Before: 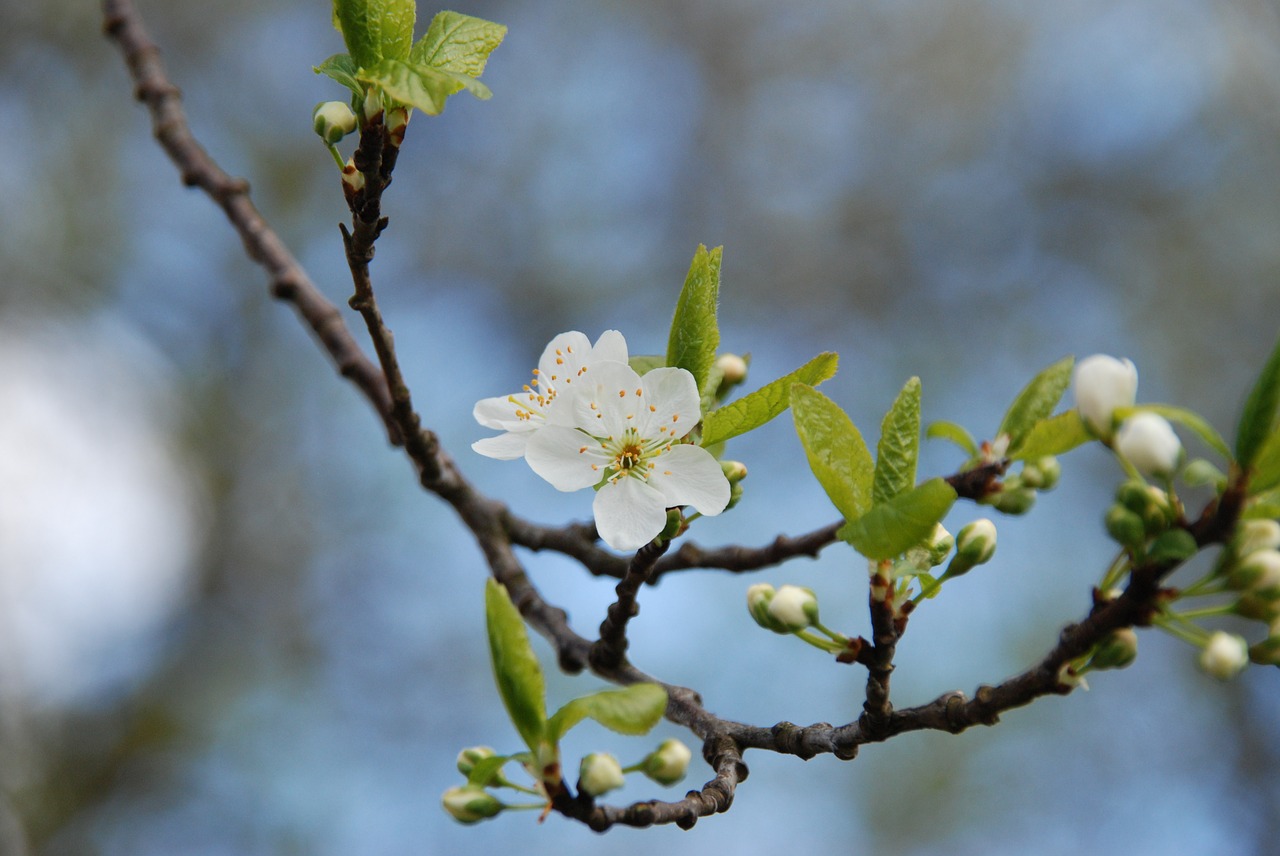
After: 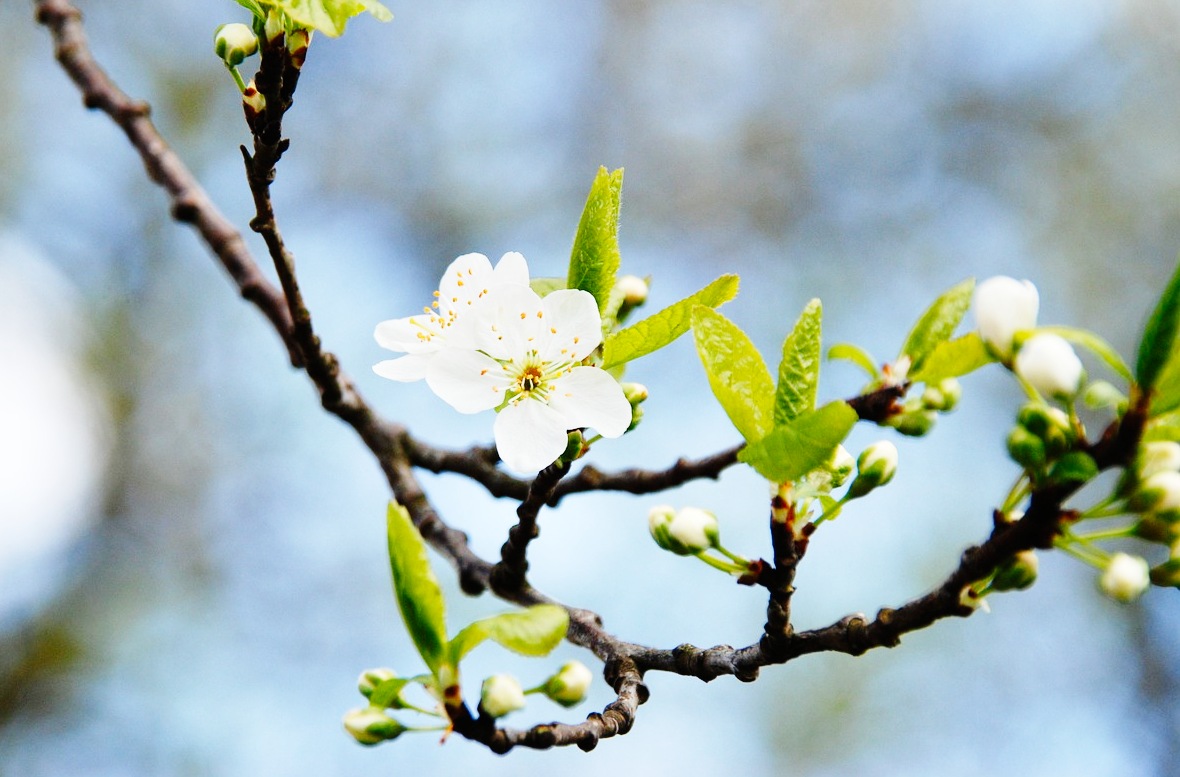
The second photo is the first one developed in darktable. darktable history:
crop and rotate: left 7.793%, top 9.216%
exposure: compensate exposure bias true, compensate highlight preservation false
base curve: curves: ch0 [(0, 0) (0, 0) (0.002, 0.001) (0.008, 0.003) (0.019, 0.011) (0.037, 0.037) (0.064, 0.11) (0.102, 0.232) (0.152, 0.379) (0.216, 0.524) (0.296, 0.665) (0.394, 0.789) (0.512, 0.881) (0.651, 0.945) (0.813, 0.986) (1, 1)], preserve colors none
